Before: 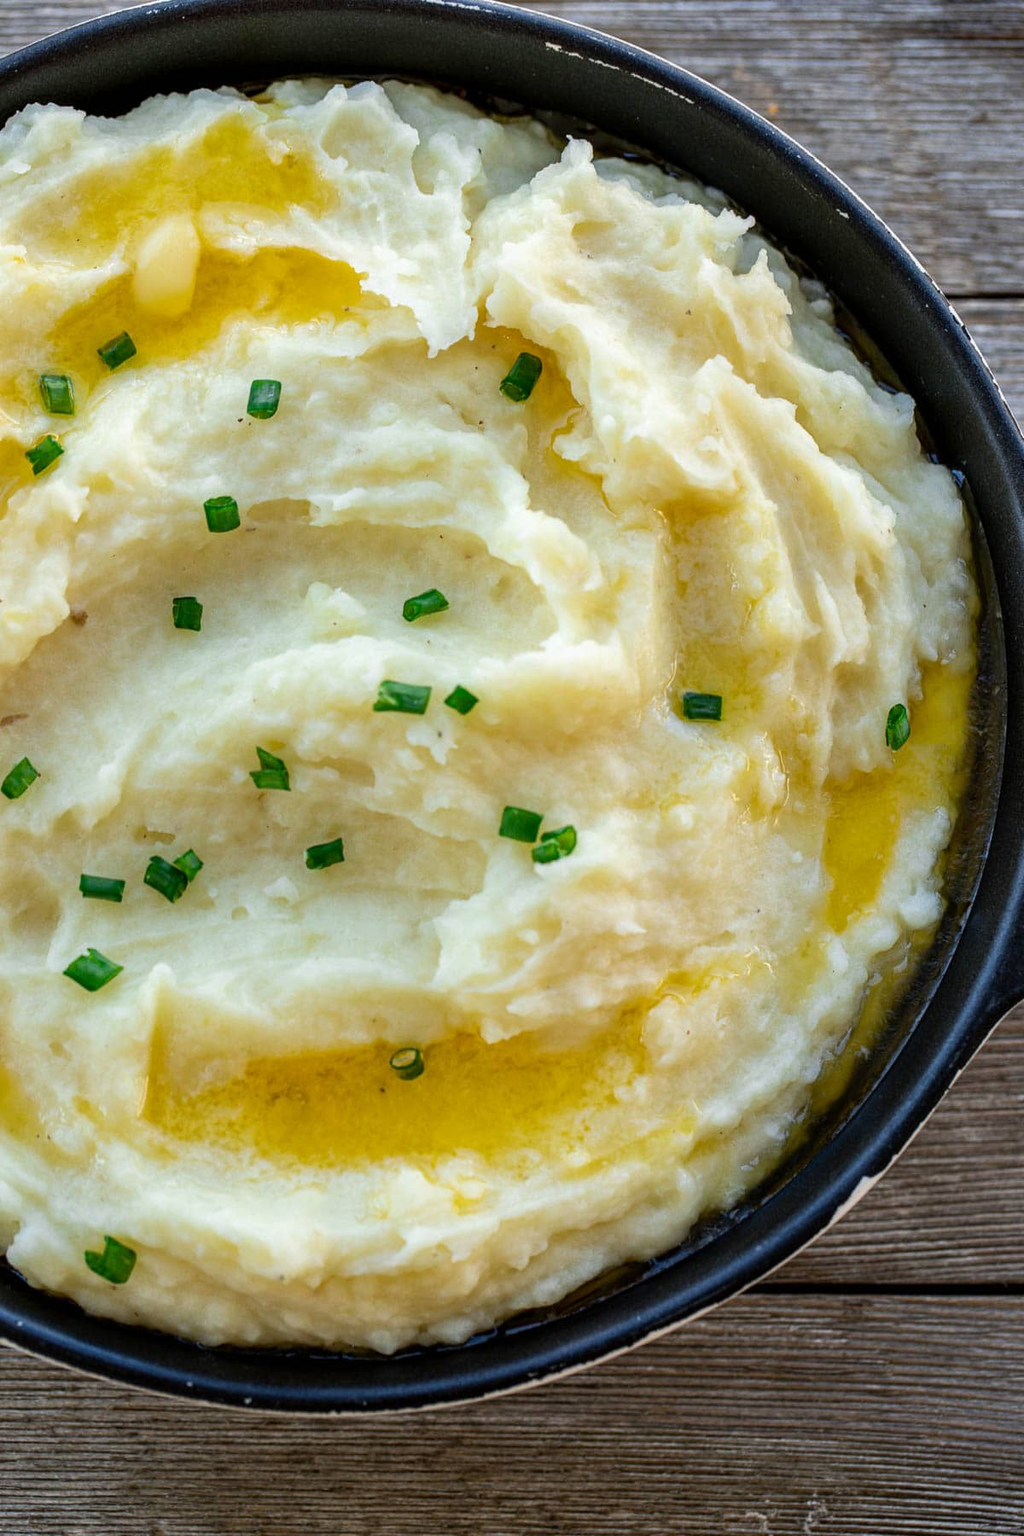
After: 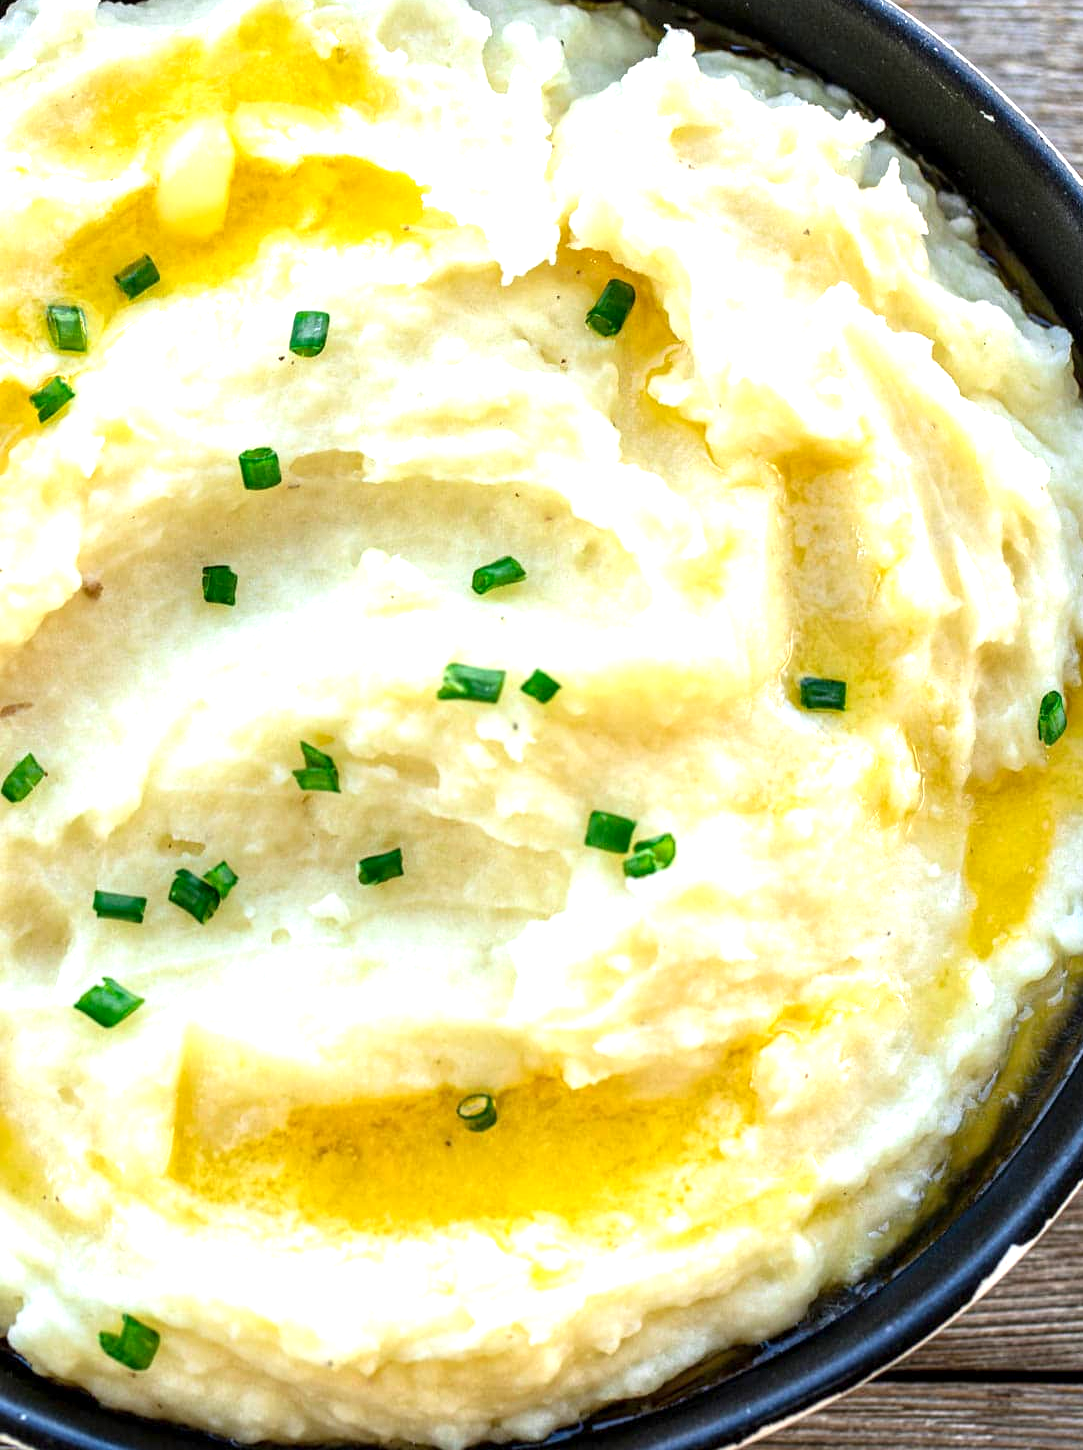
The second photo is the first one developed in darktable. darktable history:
exposure: black level correction 0, exposure 1 EV, compensate exposure bias true, compensate highlight preservation false
contrast equalizer: octaves 7, y [[0.6 ×6], [0.55 ×6], [0 ×6], [0 ×6], [0 ×6]], mix 0.15
crop: top 7.49%, right 9.717%, bottom 11.943%
